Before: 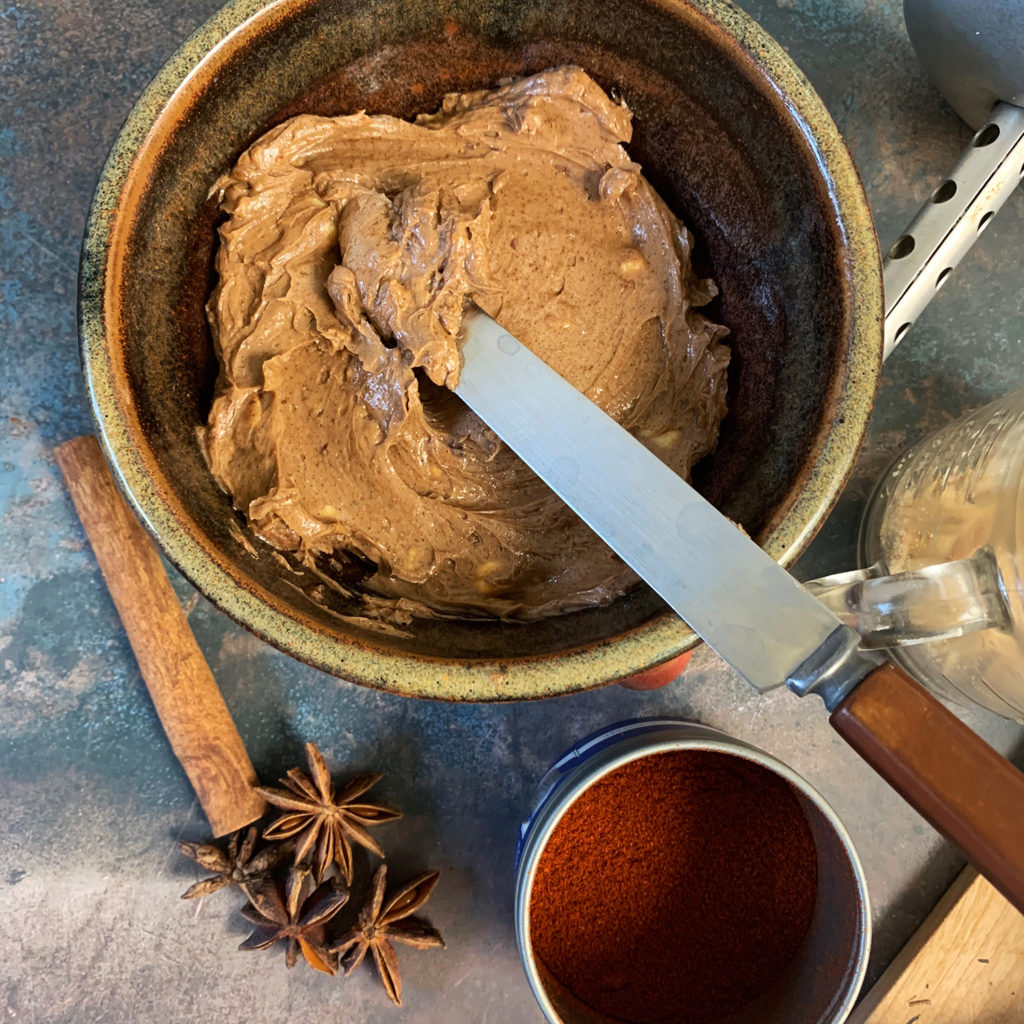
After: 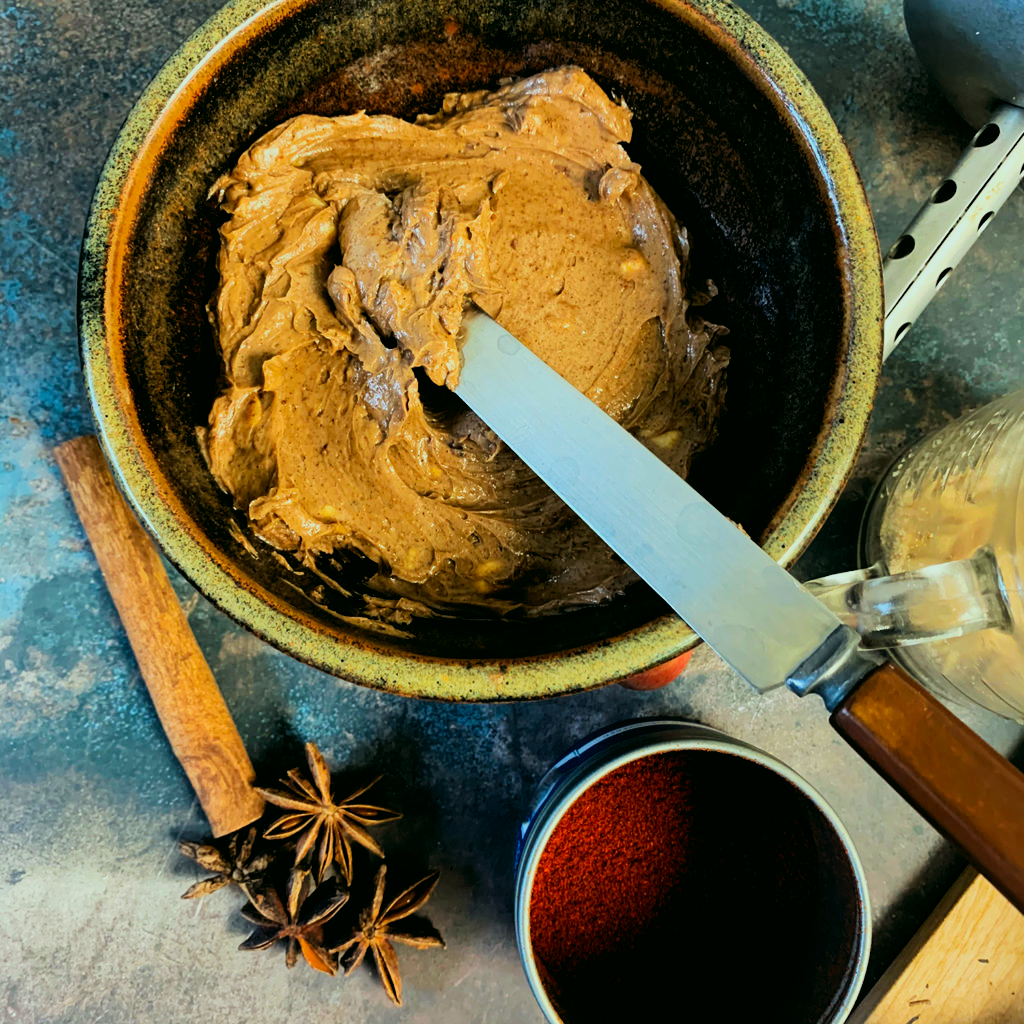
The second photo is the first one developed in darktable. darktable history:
filmic rgb: black relative exposure -5 EV, hardness 2.88, contrast 1.4, highlights saturation mix -30%
color correction: highlights a* -7.33, highlights b* 1.26, shadows a* -3.55, saturation 1.4
